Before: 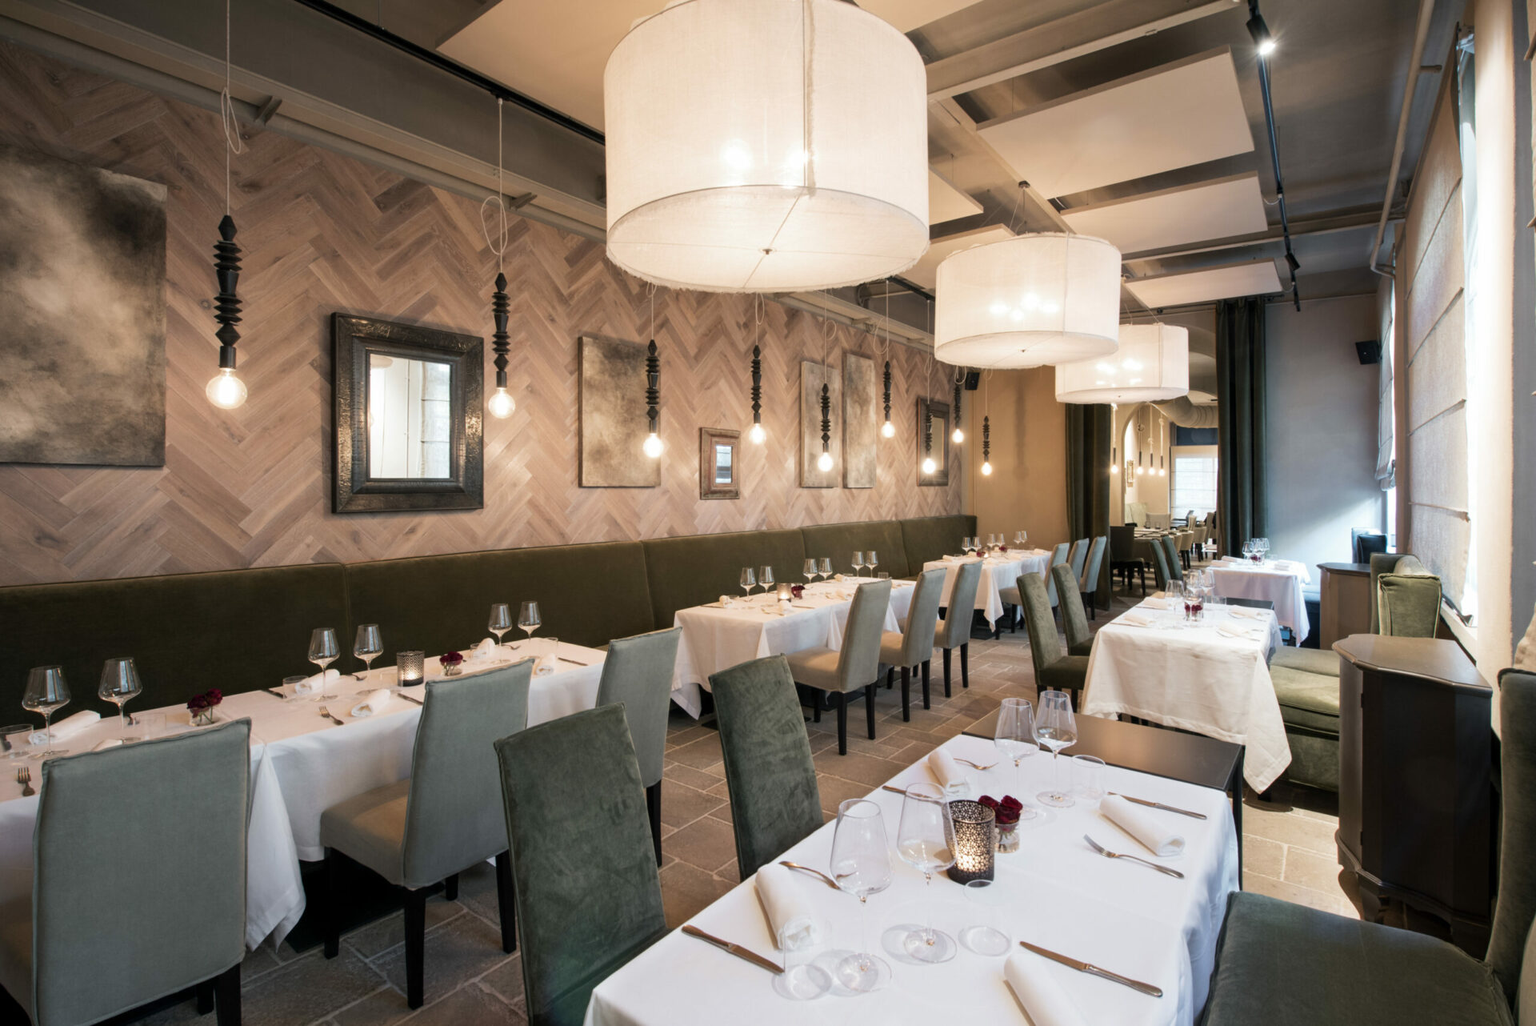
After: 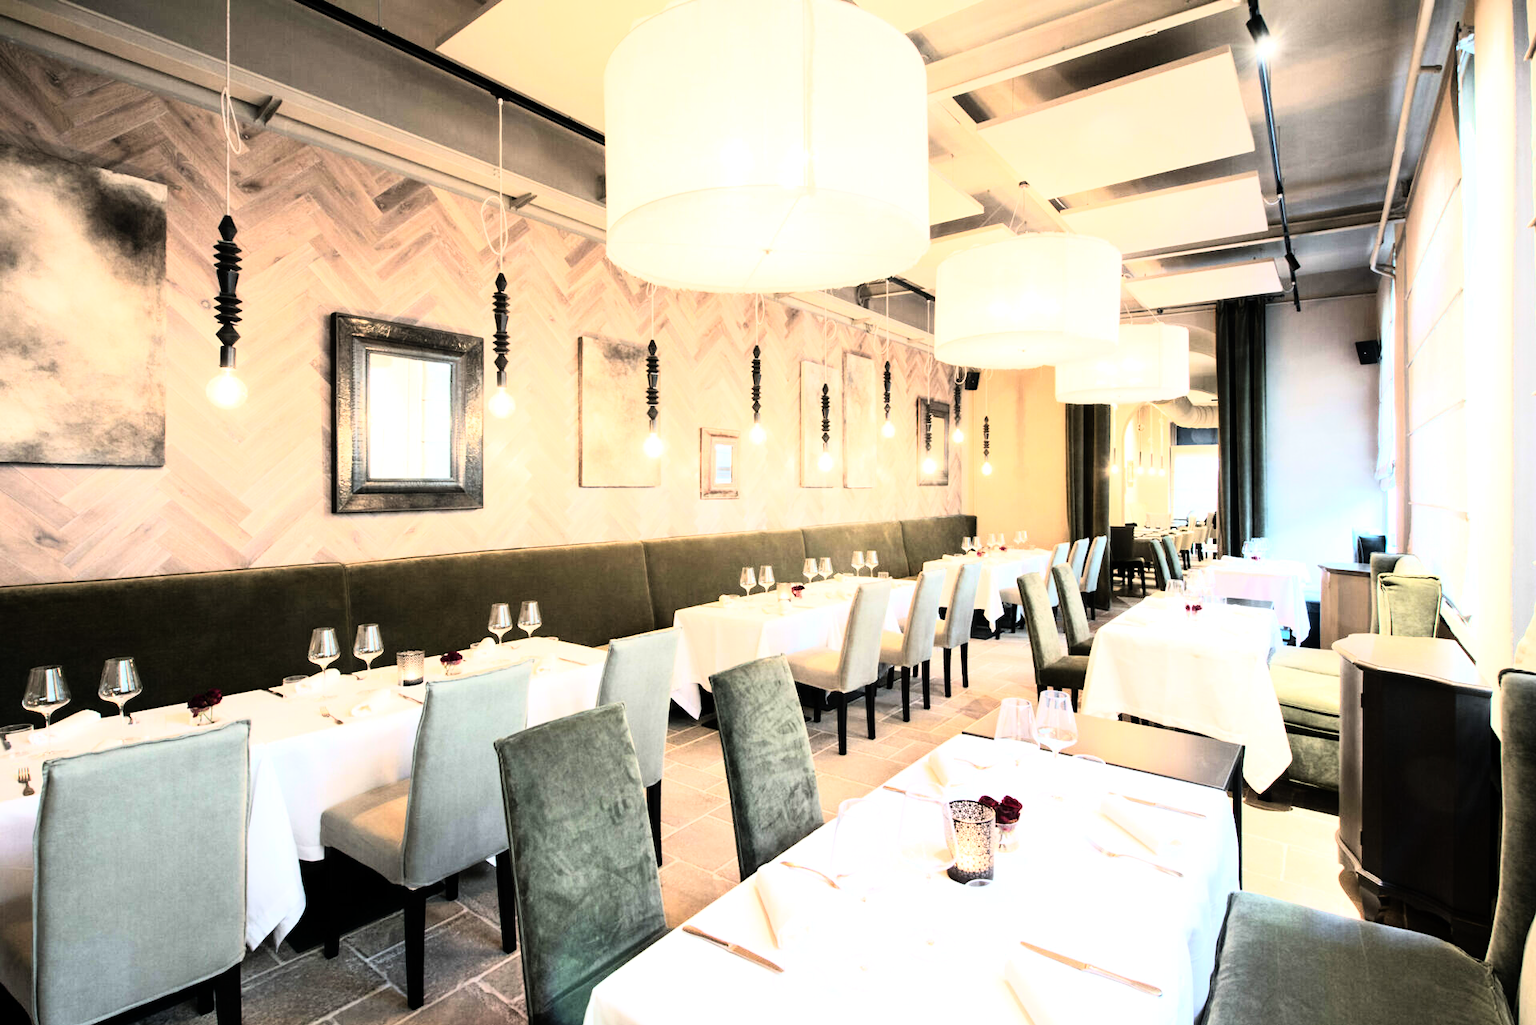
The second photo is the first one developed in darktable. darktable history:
exposure: black level correction 0, exposure 0.953 EV, compensate exposure bias true, compensate highlight preservation false
rgb curve: curves: ch0 [(0, 0) (0.21, 0.15) (0.24, 0.21) (0.5, 0.75) (0.75, 0.96) (0.89, 0.99) (1, 1)]; ch1 [(0, 0.02) (0.21, 0.13) (0.25, 0.2) (0.5, 0.67) (0.75, 0.9) (0.89, 0.97) (1, 1)]; ch2 [(0, 0.02) (0.21, 0.13) (0.25, 0.2) (0.5, 0.67) (0.75, 0.9) (0.89, 0.97) (1, 1)], compensate middle gray true
